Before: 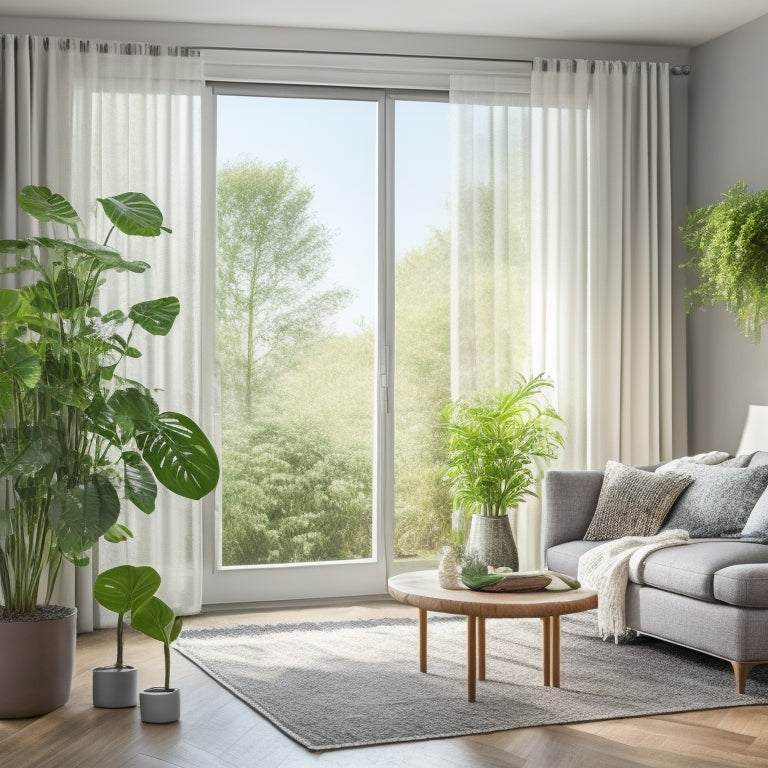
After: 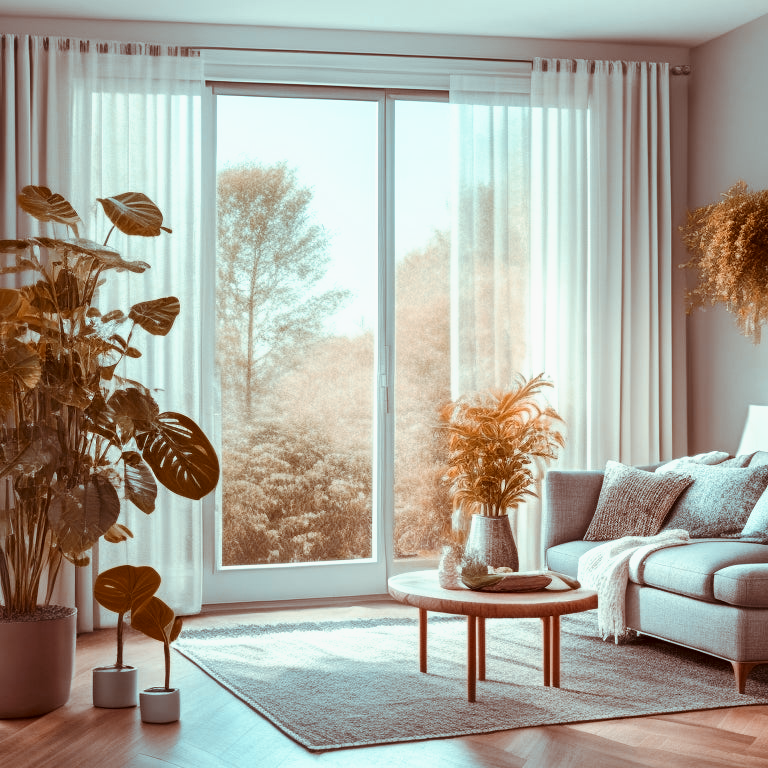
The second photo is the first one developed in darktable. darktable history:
color look up table: target L [88.49, 79.26, 51.05, 49.45, 36.75, 29.3, 198.45, 94.07, 90.31, 61.87, 58.48, 80.62, 58.1, 54.33, 65.05, 67, 49.98, 51.67, 61.17, 52.15, 40.13, 30.87, 86.01, 80.38, 80.6, 74.87, 62.99, 62.47, 64.13, 68.32, 47.29, 53.52, 29.02, 31.21, 42.72, 20.32, 17.75, 13.89, 11.03, 81.61, 81.69, 81.43, 81.51, 81.03, 81.98, 68.23, 70.05, 59.27, 53.12], target a [-10.64, -12, 25.37, -5.419, 5.263, 16.55, 0, -0.001, -11.44, 46.72, 45.97, -7.932, 53.97, 50.91, 13.31, -7.727, 54.36, 47.67, 24.18, 40.83, 46.53, 26.56, -10.65, -11.29, -11.16, -10.95, -19.77, 13.6, -10.75, -24.87, 5.751, -14.64, 10.41, 11.44, -1.246, 12.18, 12.78, 10.46, 10.25, -12.41, -18.03, -14.23, -14.15, -15.87, -16.8, -30.42, -32.38, -25.64, -20.71], target b [-0.969, -3.298, 46.72, 20.58, 28.07, 28.29, 0.001, 0.004, -0.523, 63.07, 61.06, -2.597, 57.26, 59.5, 10.59, -3.621, 57.43, 36.17, 3.747, 27.2, 40.19, 25.25, -1.749, -3.17, -3.144, -4.411, -22.86, -6.799, -24.37, -37.23, 3.764, -38, 6.459, -5.315, -34.59, 8.562, 7.814, 5.878, 6.761, -3.591, -6.223, -4.572, -4.558, -4.998, -7.13, -9.422, -26.01, -26.85, -21.44], num patches 49
tone curve: curves: ch0 [(0, 0) (0.003, 0.002) (0.011, 0.01) (0.025, 0.022) (0.044, 0.039) (0.069, 0.061) (0.1, 0.088) (0.136, 0.126) (0.177, 0.167) (0.224, 0.211) (0.277, 0.27) (0.335, 0.335) (0.399, 0.407) (0.468, 0.485) (0.543, 0.569) (0.623, 0.659) (0.709, 0.756) (0.801, 0.851) (0.898, 0.961) (1, 1)], preserve colors none
